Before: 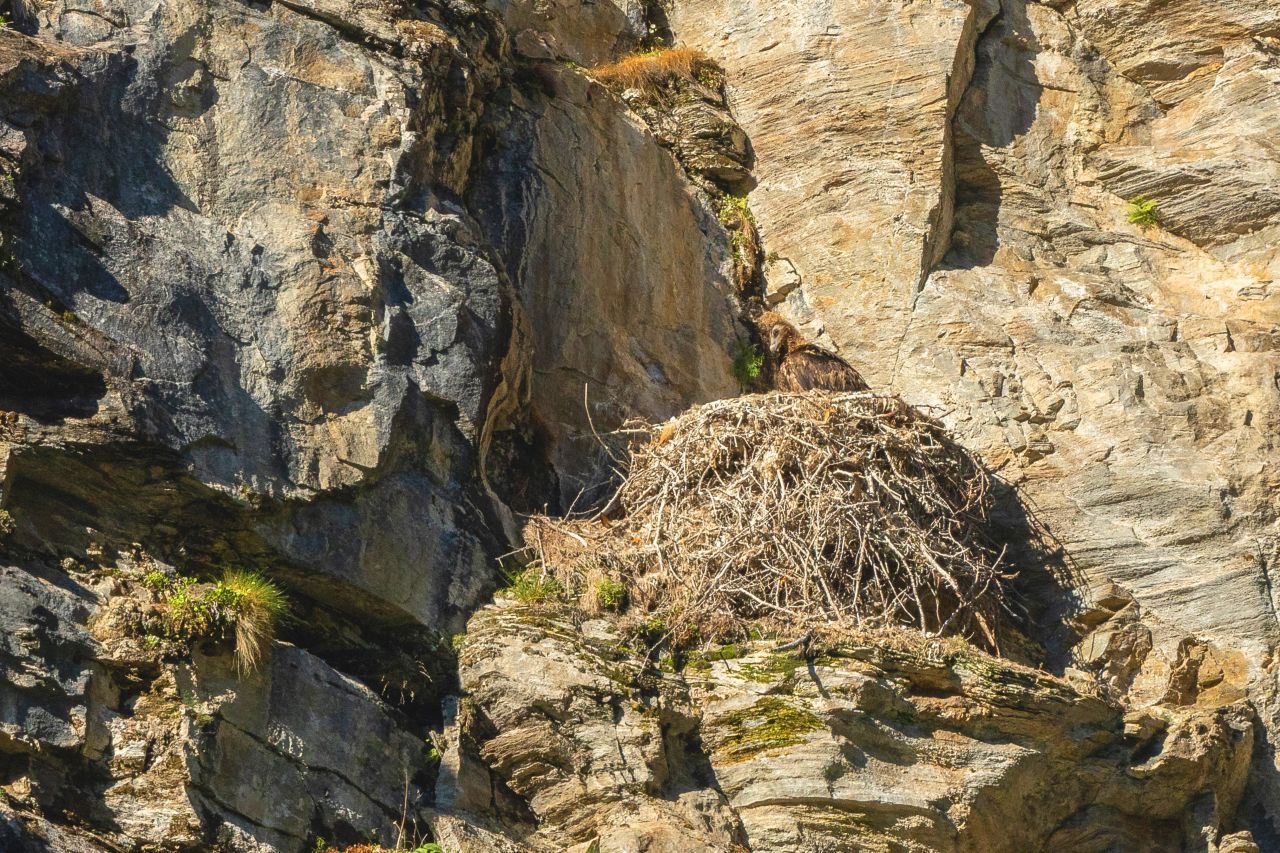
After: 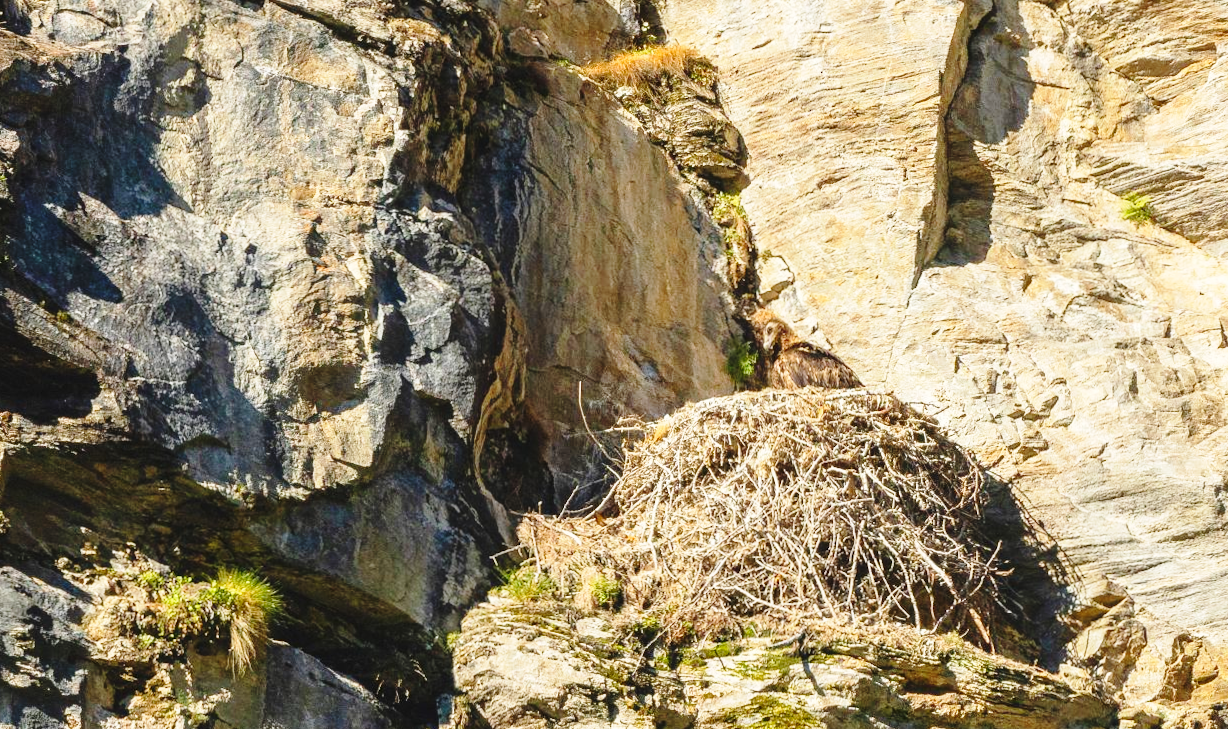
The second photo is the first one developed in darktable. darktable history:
base curve: curves: ch0 [(0, 0) (0.028, 0.03) (0.121, 0.232) (0.46, 0.748) (0.859, 0.968) (1, 1)], preserve colors none
crop and rotate: angle 0.186°, left 0.264%, right 3.295%, bottom 14.114%
